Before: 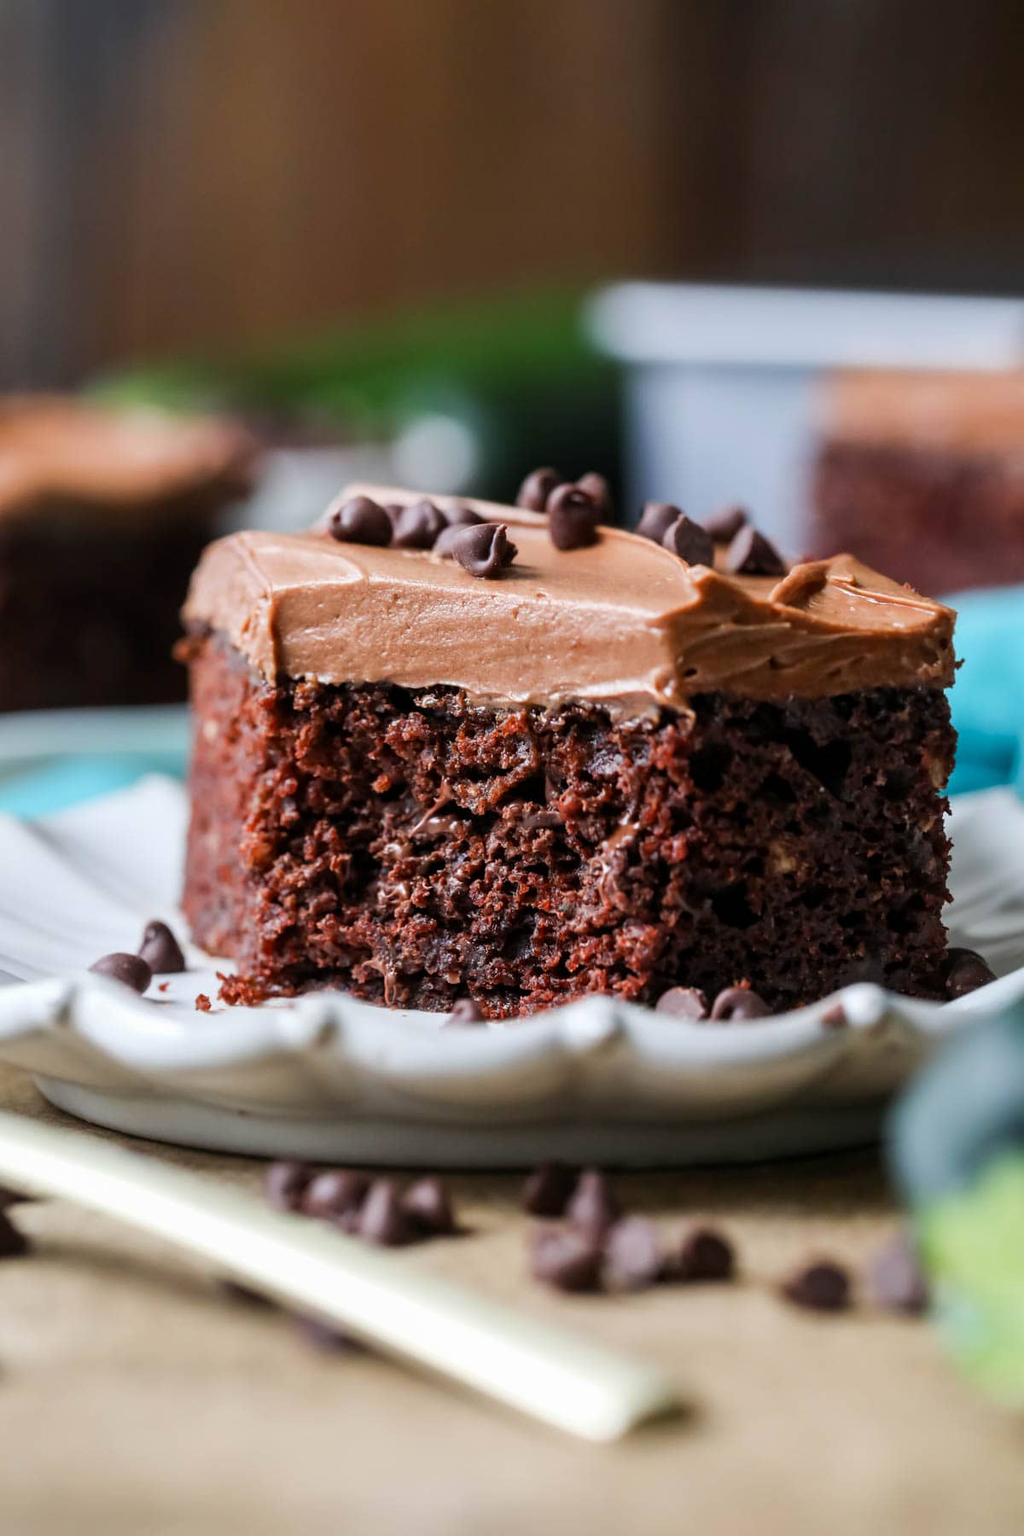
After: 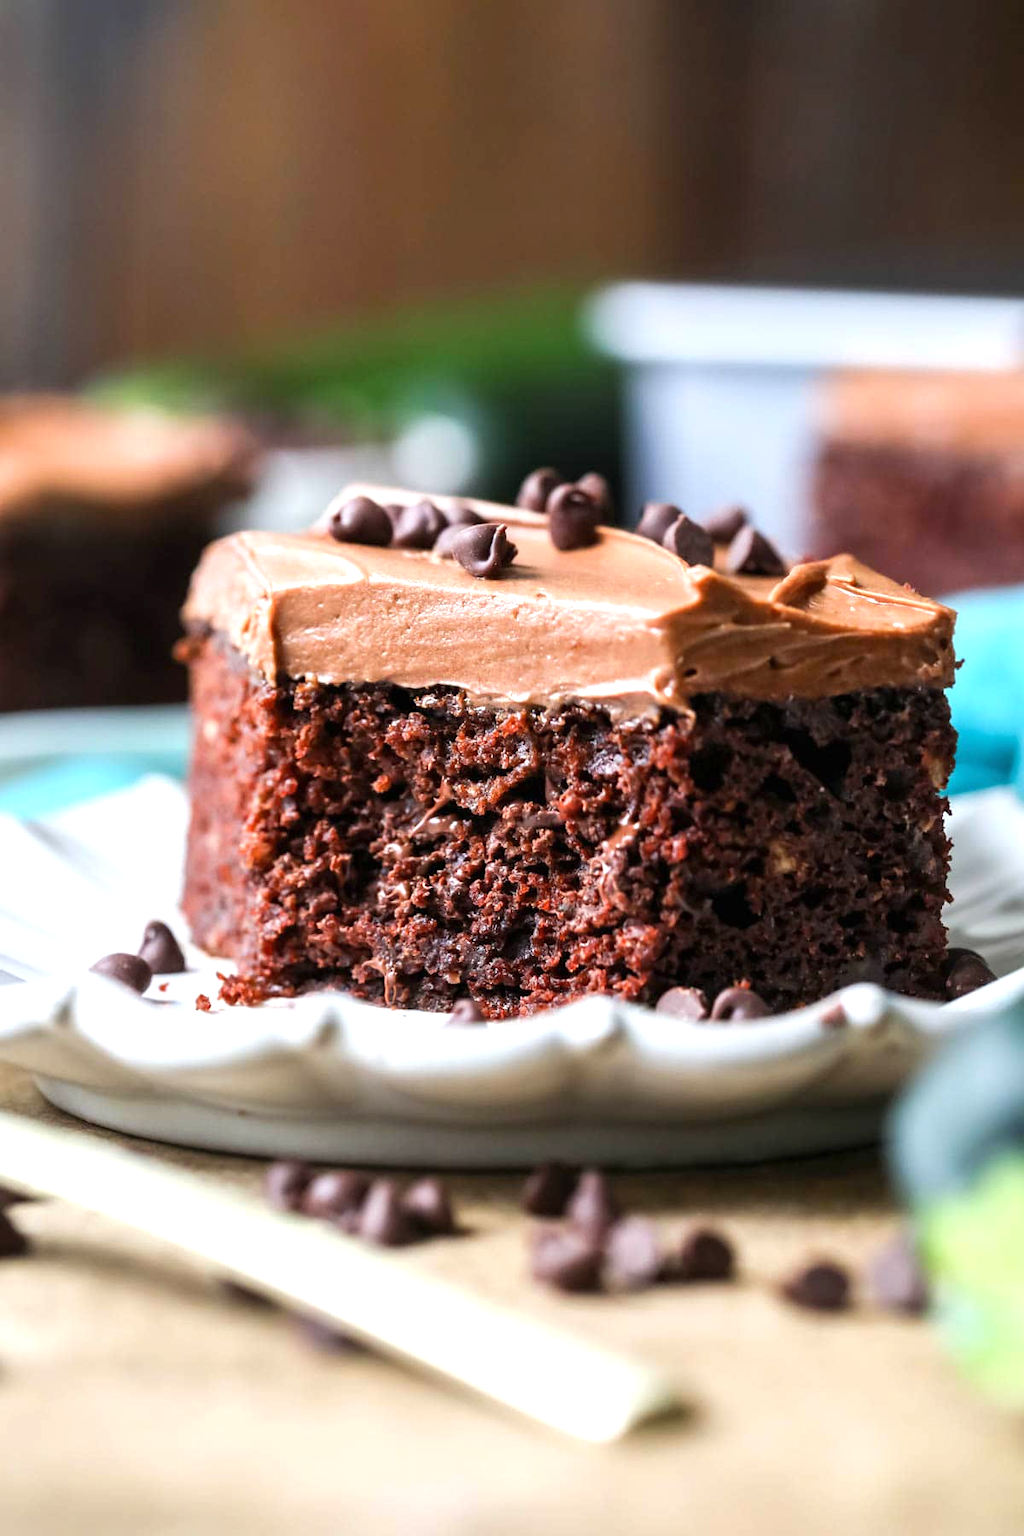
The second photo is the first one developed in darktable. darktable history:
exposure: black level correction 0, exposure 0.698 EV, compensate highlight preservation false
